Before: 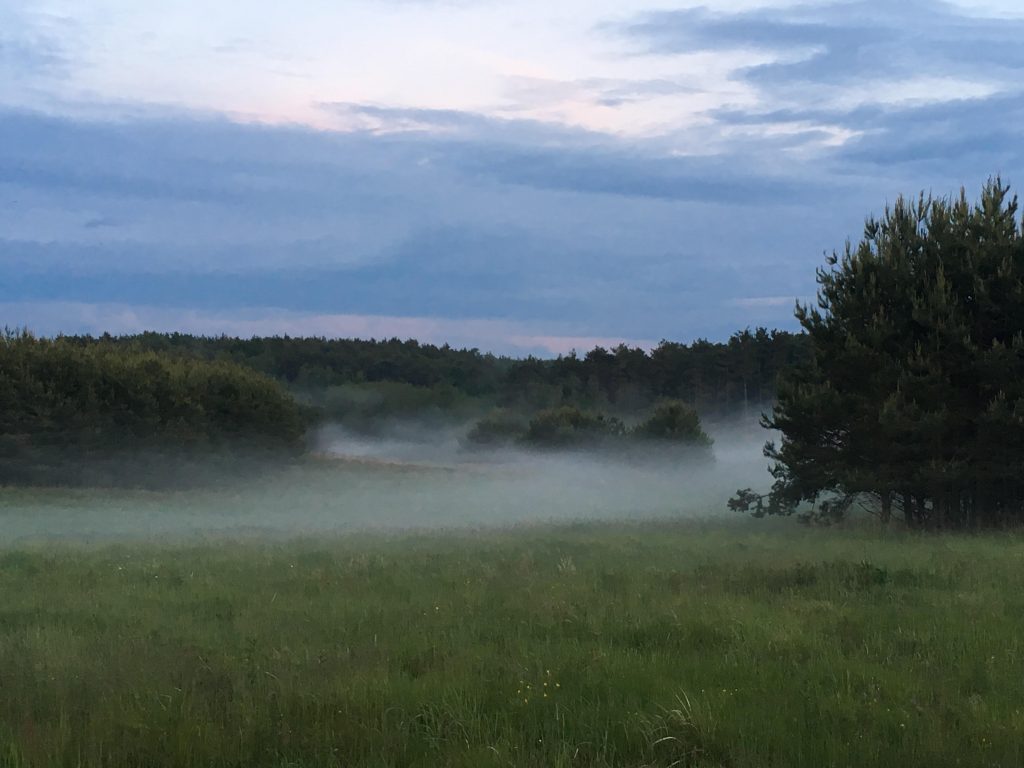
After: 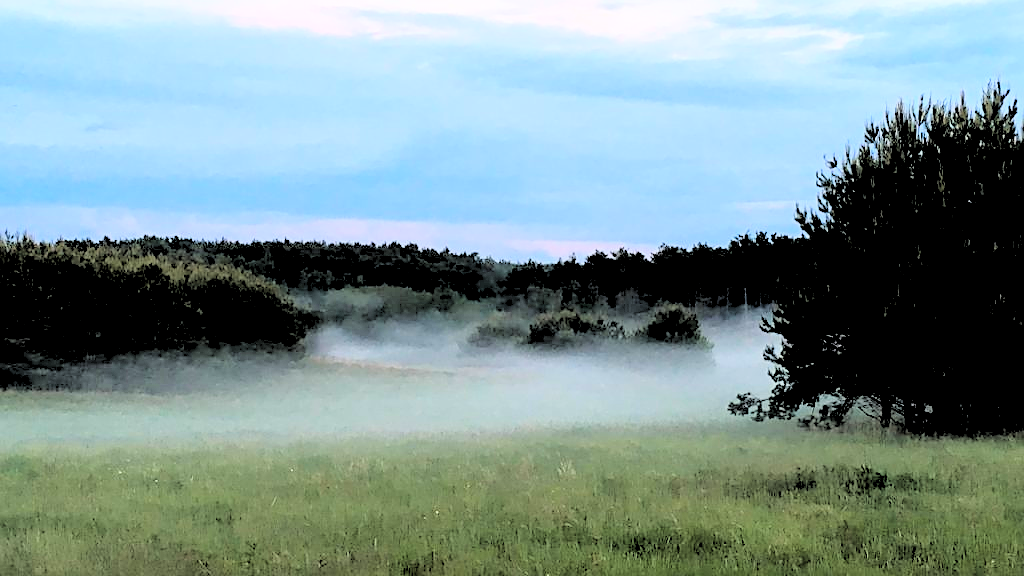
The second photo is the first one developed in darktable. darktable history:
color balance: input saturation 80.07%
crop and rotate: top 12.5%, bottom 12.5%
tone equalizer: on, module defaults
sharpen: on, module defaults
color balance rgb: global vibrance 42.74%
rgb levels: levels [[0.027, 0.429, 0.996], [0, 0.5, 1], [0, 0.5, 1]]
base curve: curves: ch0 [(0, 0) (0.028, 0.03) (0.121, 0.232) (0.46, 0.748) (0.859, 0.968) (1, 1)]
